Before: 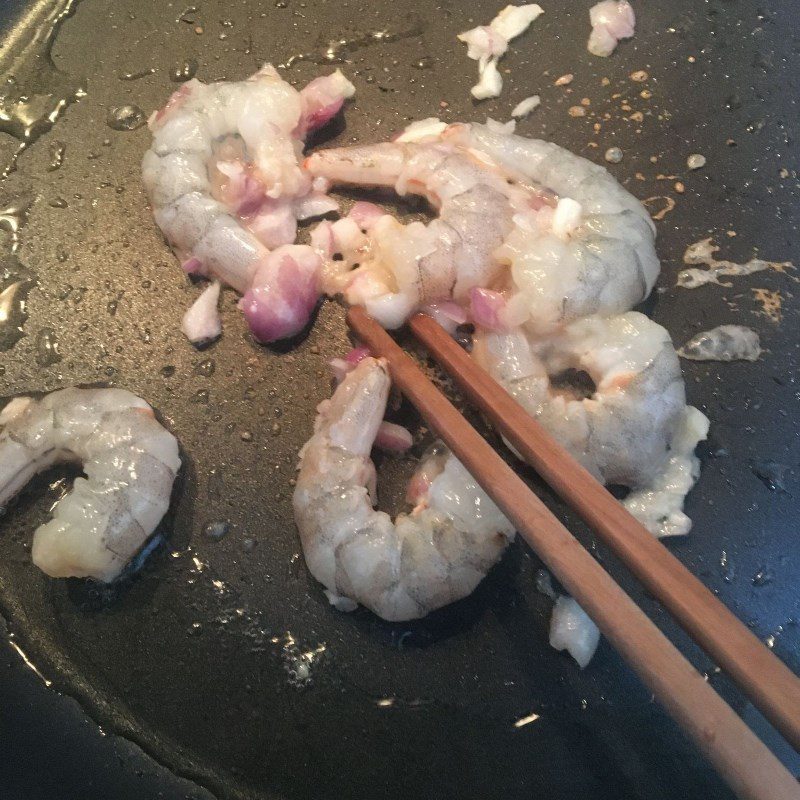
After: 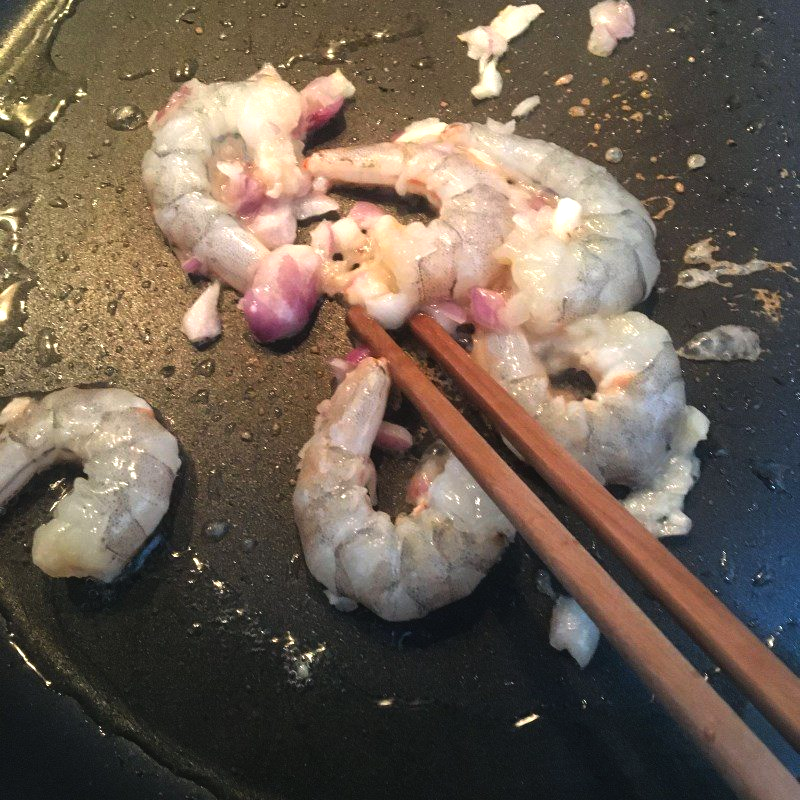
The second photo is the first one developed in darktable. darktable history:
exposure: black level correction -0.015, exposure -0.125 EV, compensate highlight preservation false
color balance: lift [0.991, 1, 1, 1], gamma [0.996, 1, 1, 1], input saturation 98.52%, contrast 20.34%, output saturation 103.72%
